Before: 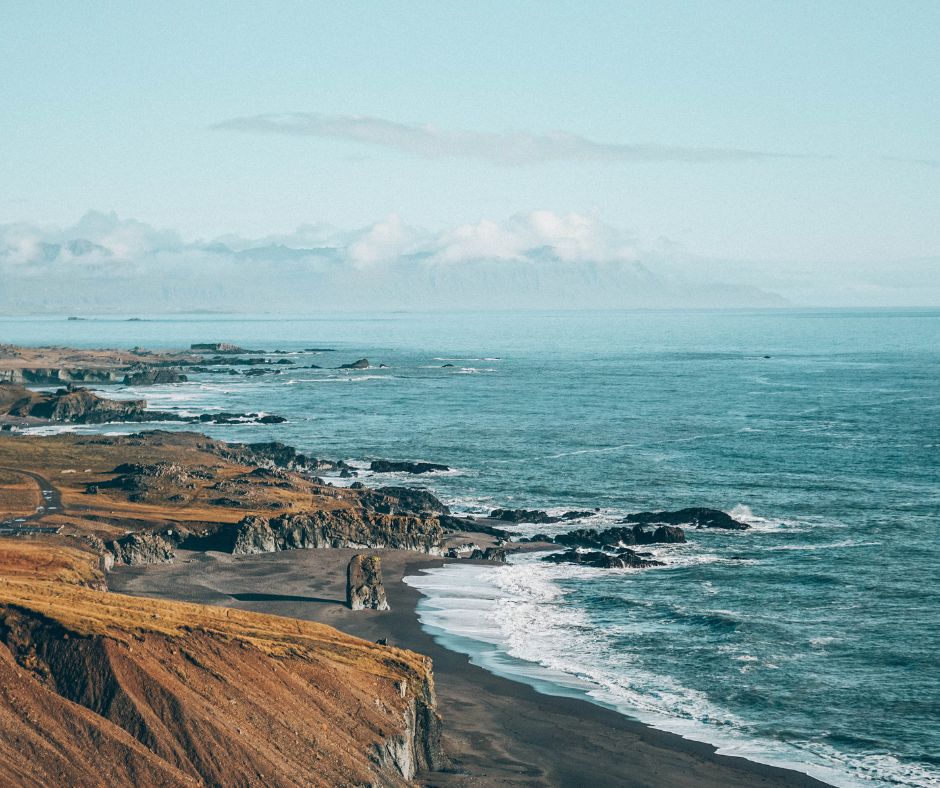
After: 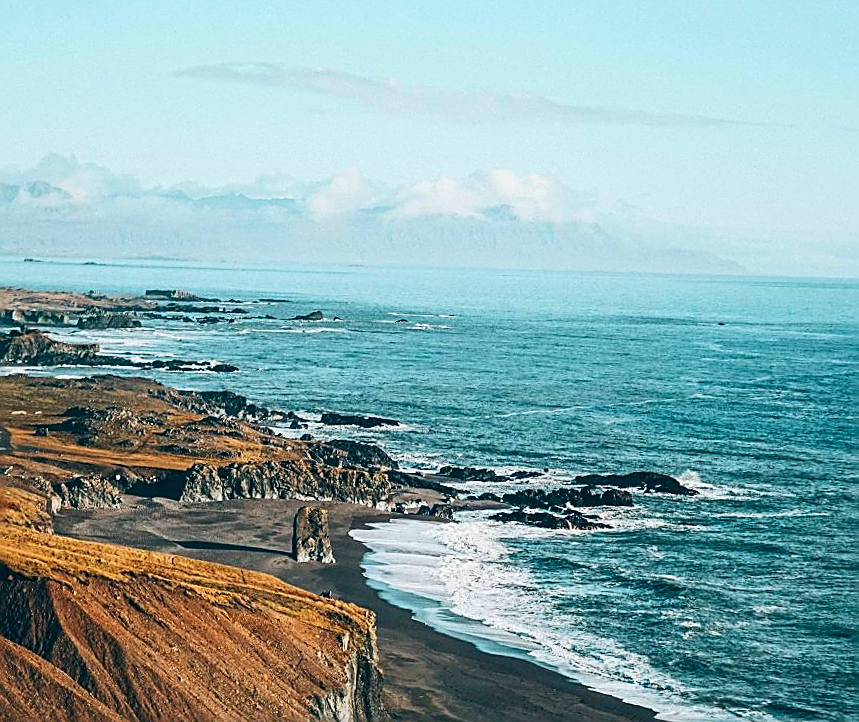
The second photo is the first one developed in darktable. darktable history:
crop and rotate: angle -2.09°, left 3.159%, top 3.778%, right 1.457%, bottom 0.575%
sharpen: amount 0.893
contrast brightness saturation: contrast 0.178, saturation 0.307
